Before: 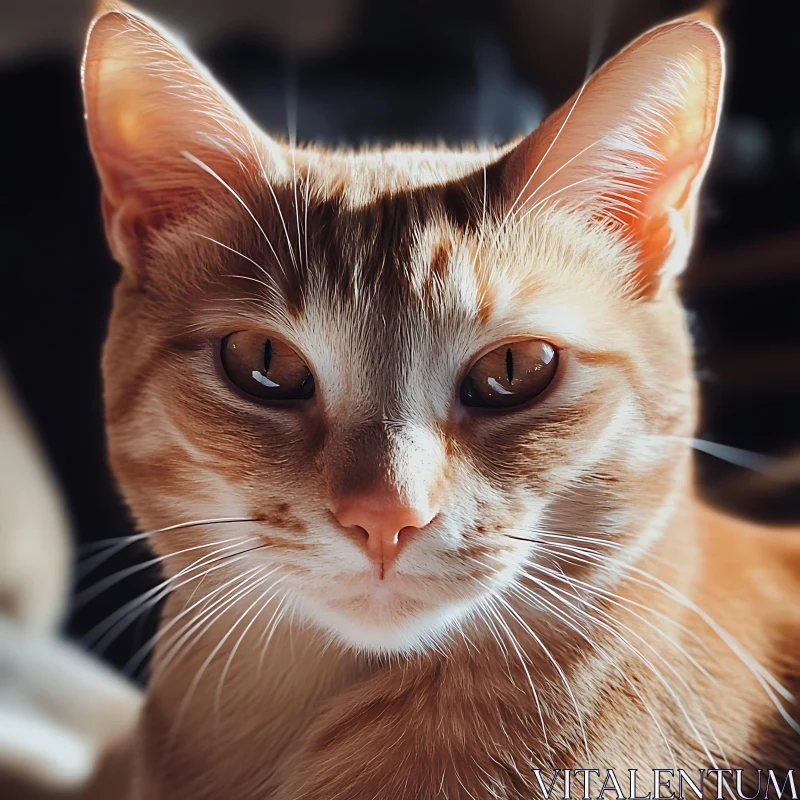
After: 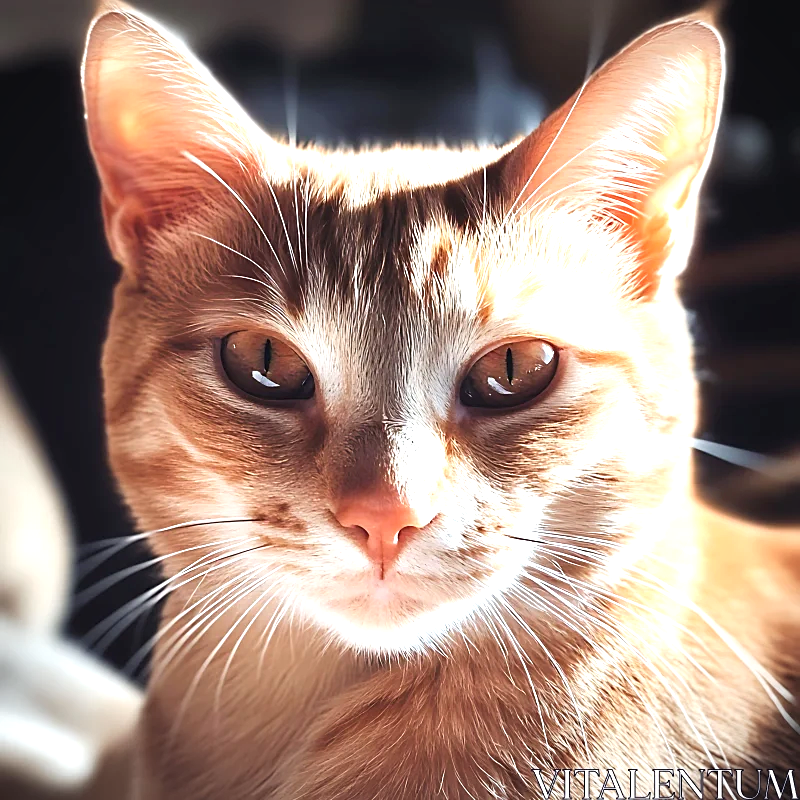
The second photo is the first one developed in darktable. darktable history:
sharpen: amount 0.208
vignetting: brightness -0.414, saturation -0.304, unbound false
exposure: black level correction 0, exposure 1.2 EV, compensate highlight preservation false
tone equalizer: mask exposure compensation -0.489 EV
